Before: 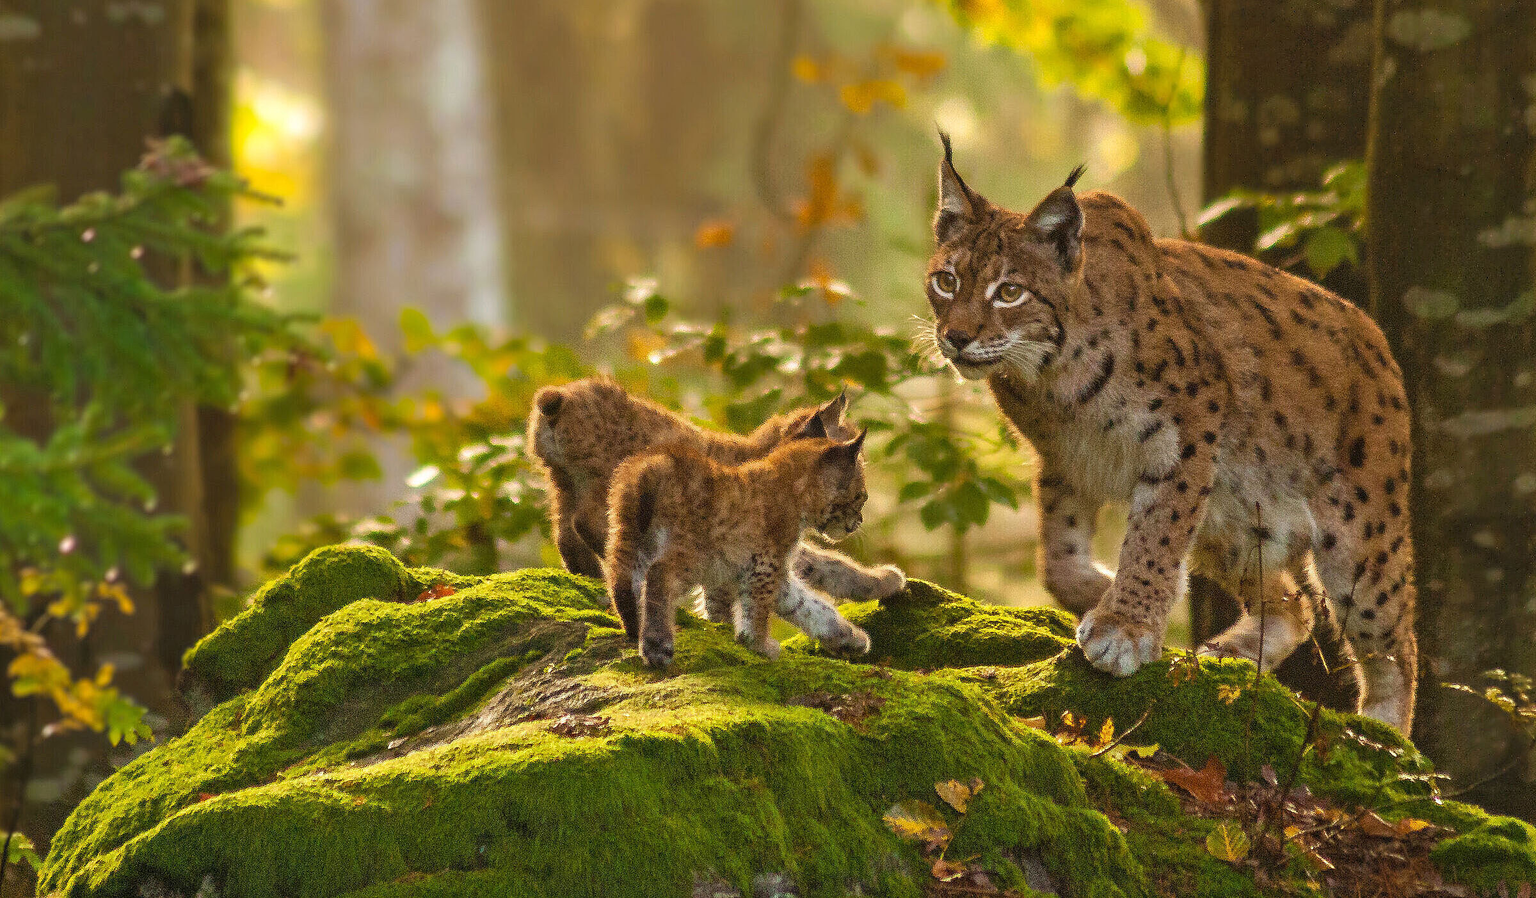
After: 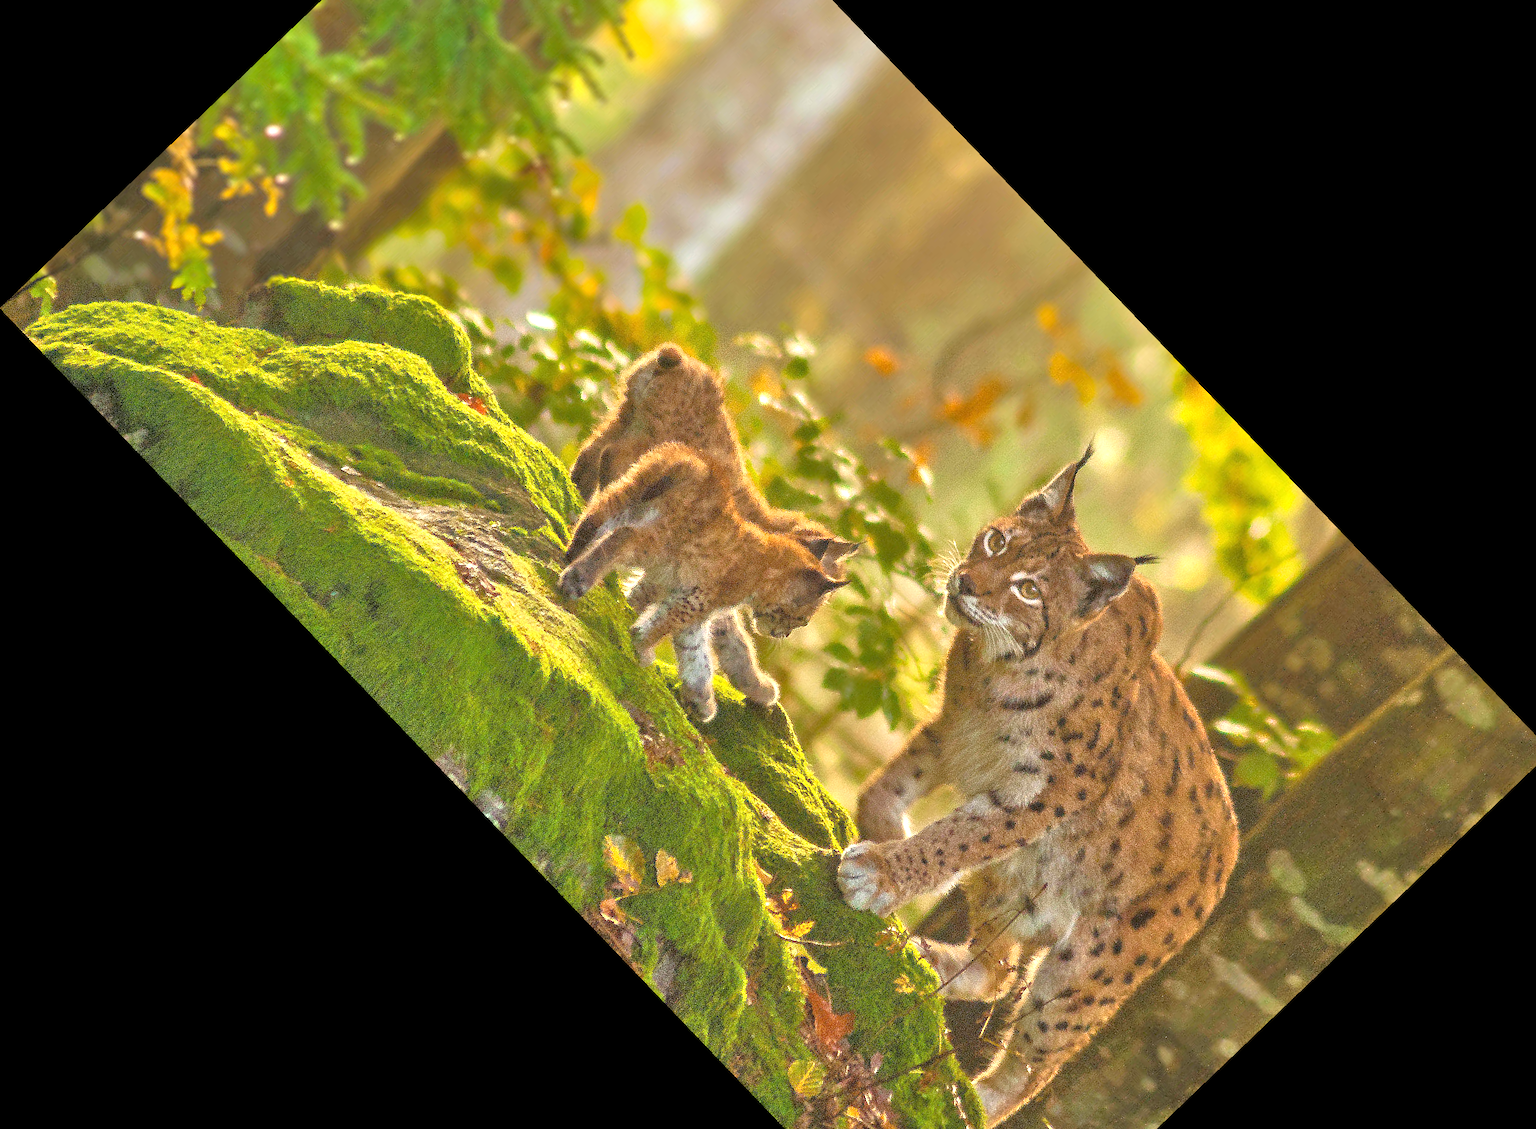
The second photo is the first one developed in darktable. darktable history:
crop and rotate: angle -46.26°, top 16.234%, right 0.912%, bottom 11.704%
tone equalizer: -8 EV 2 EV, -7 EV 2 EV, -6 EV 2 EV, -5 EV 2 EV, -4 EV 2 EV, -3 EV 1.5 EV, -2 EV 1 EV, -1 EV 0.5 EV
white balance: red 0.986, blue 1.01
